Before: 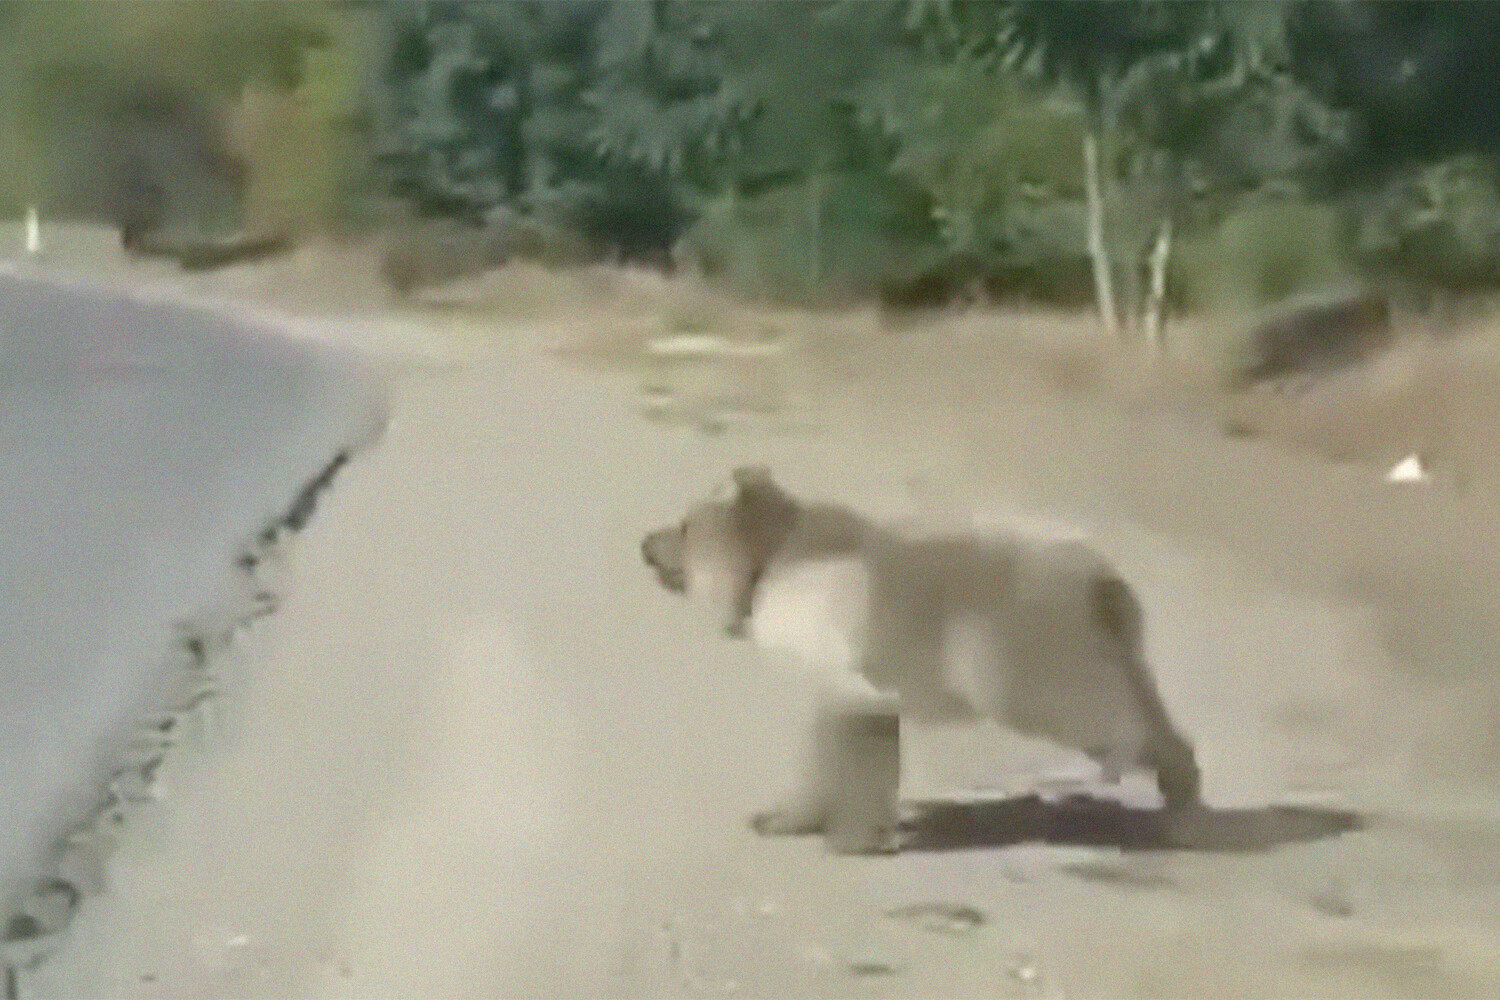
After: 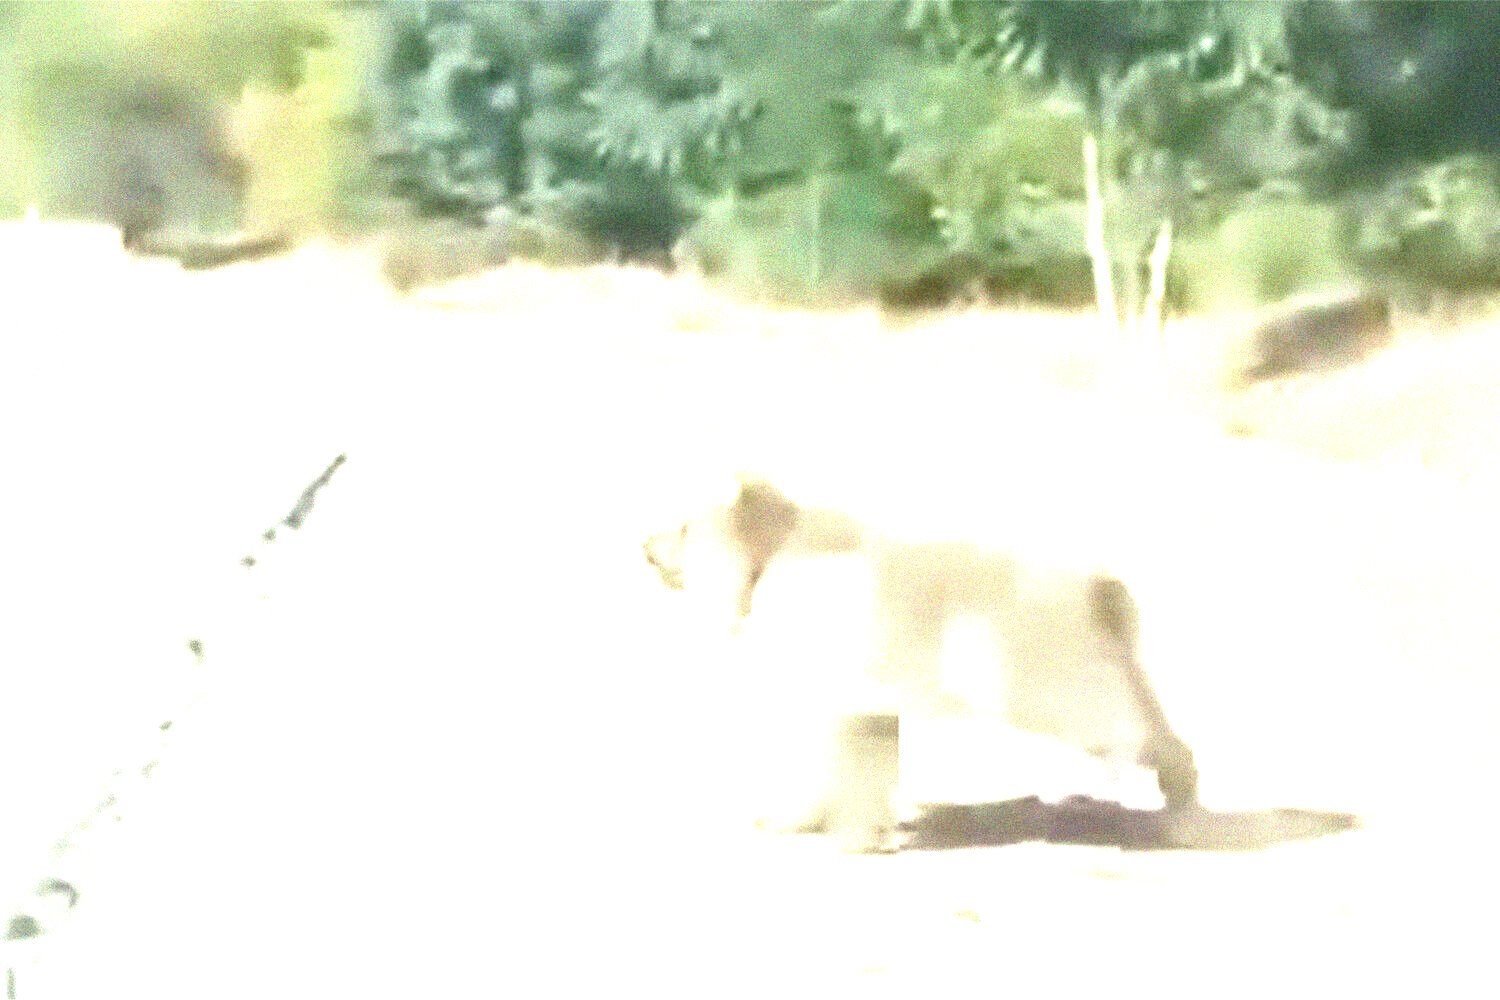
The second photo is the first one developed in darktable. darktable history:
levels: levels [0.012, 0.367, 0.697]
exposure: exposure 0.993 EV, compensate highlight preservation false
